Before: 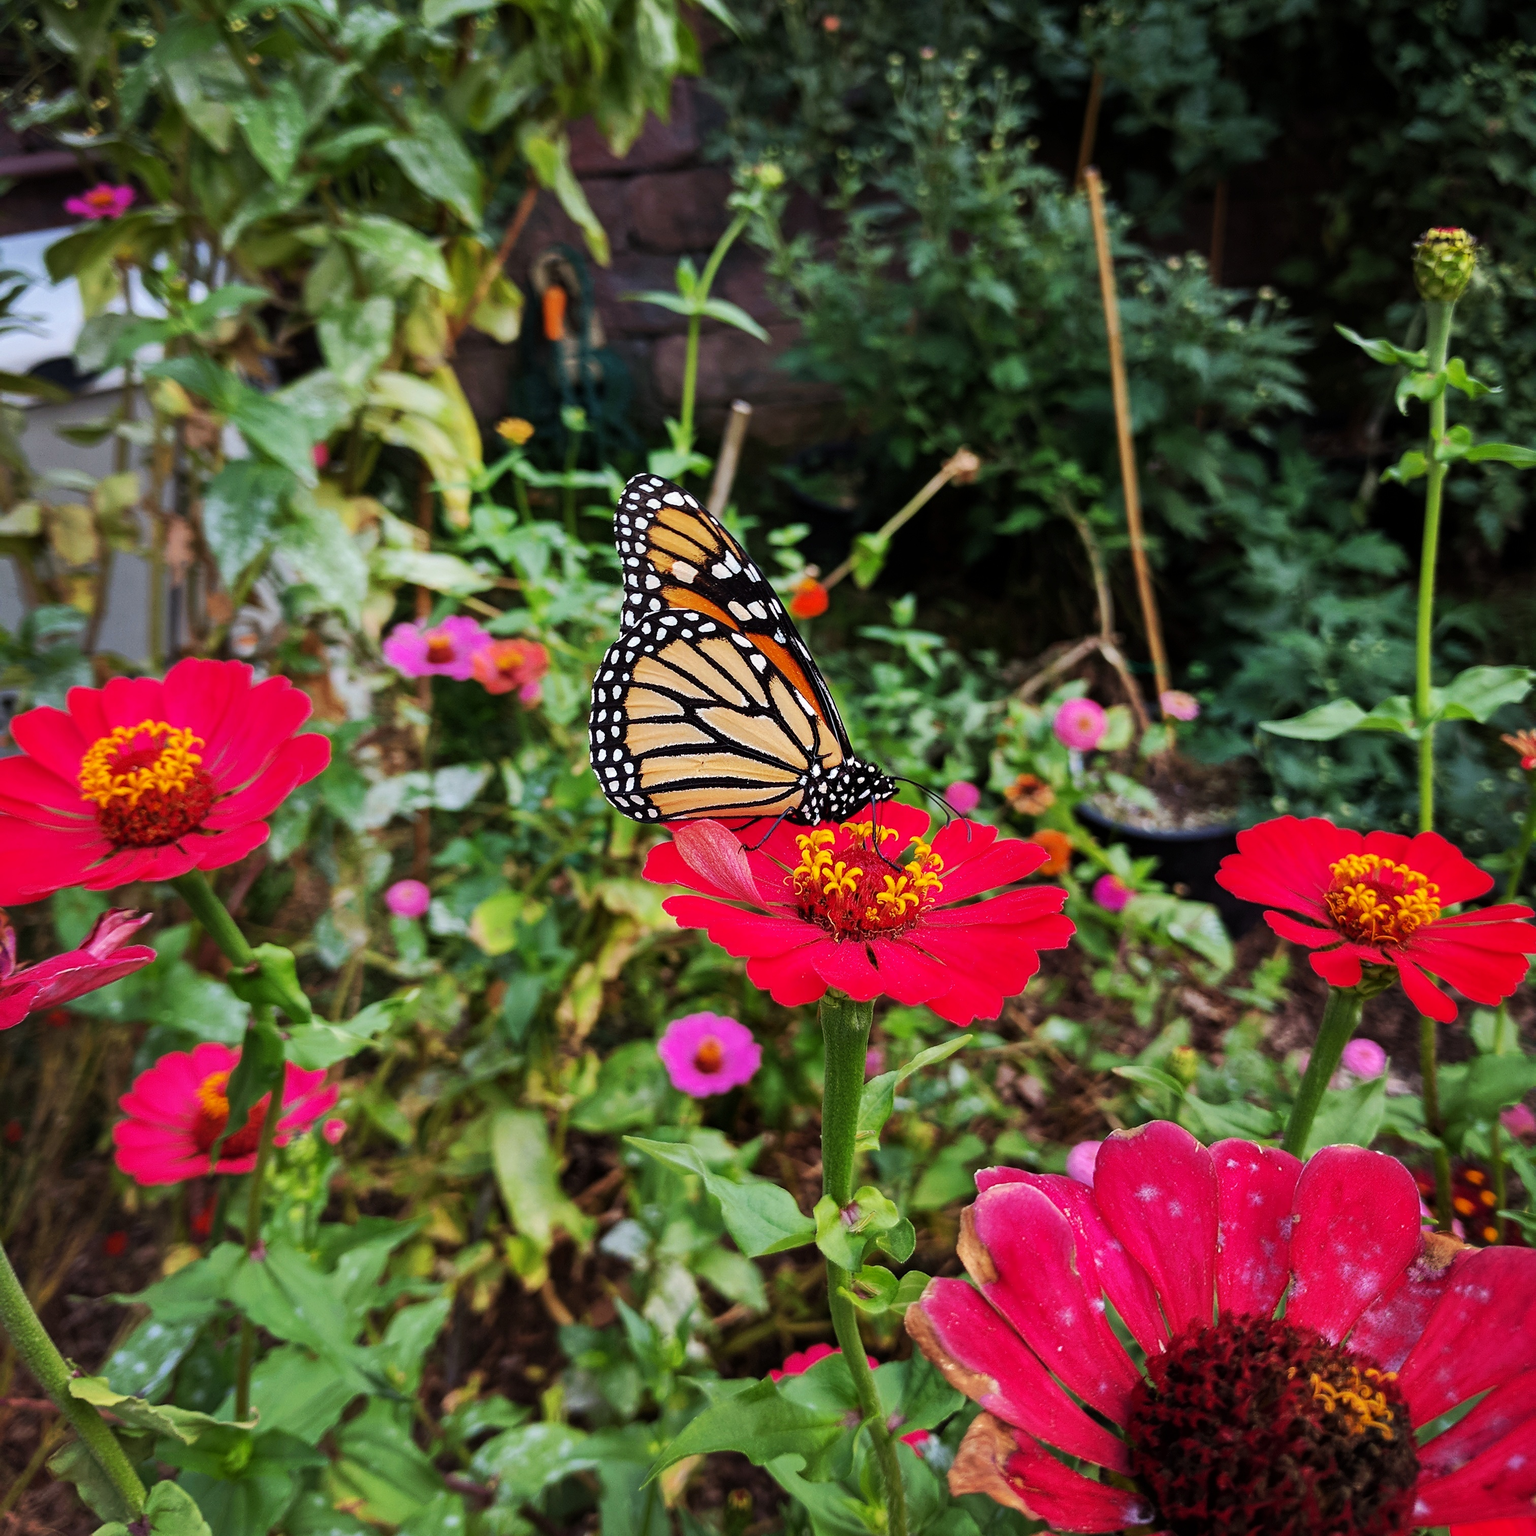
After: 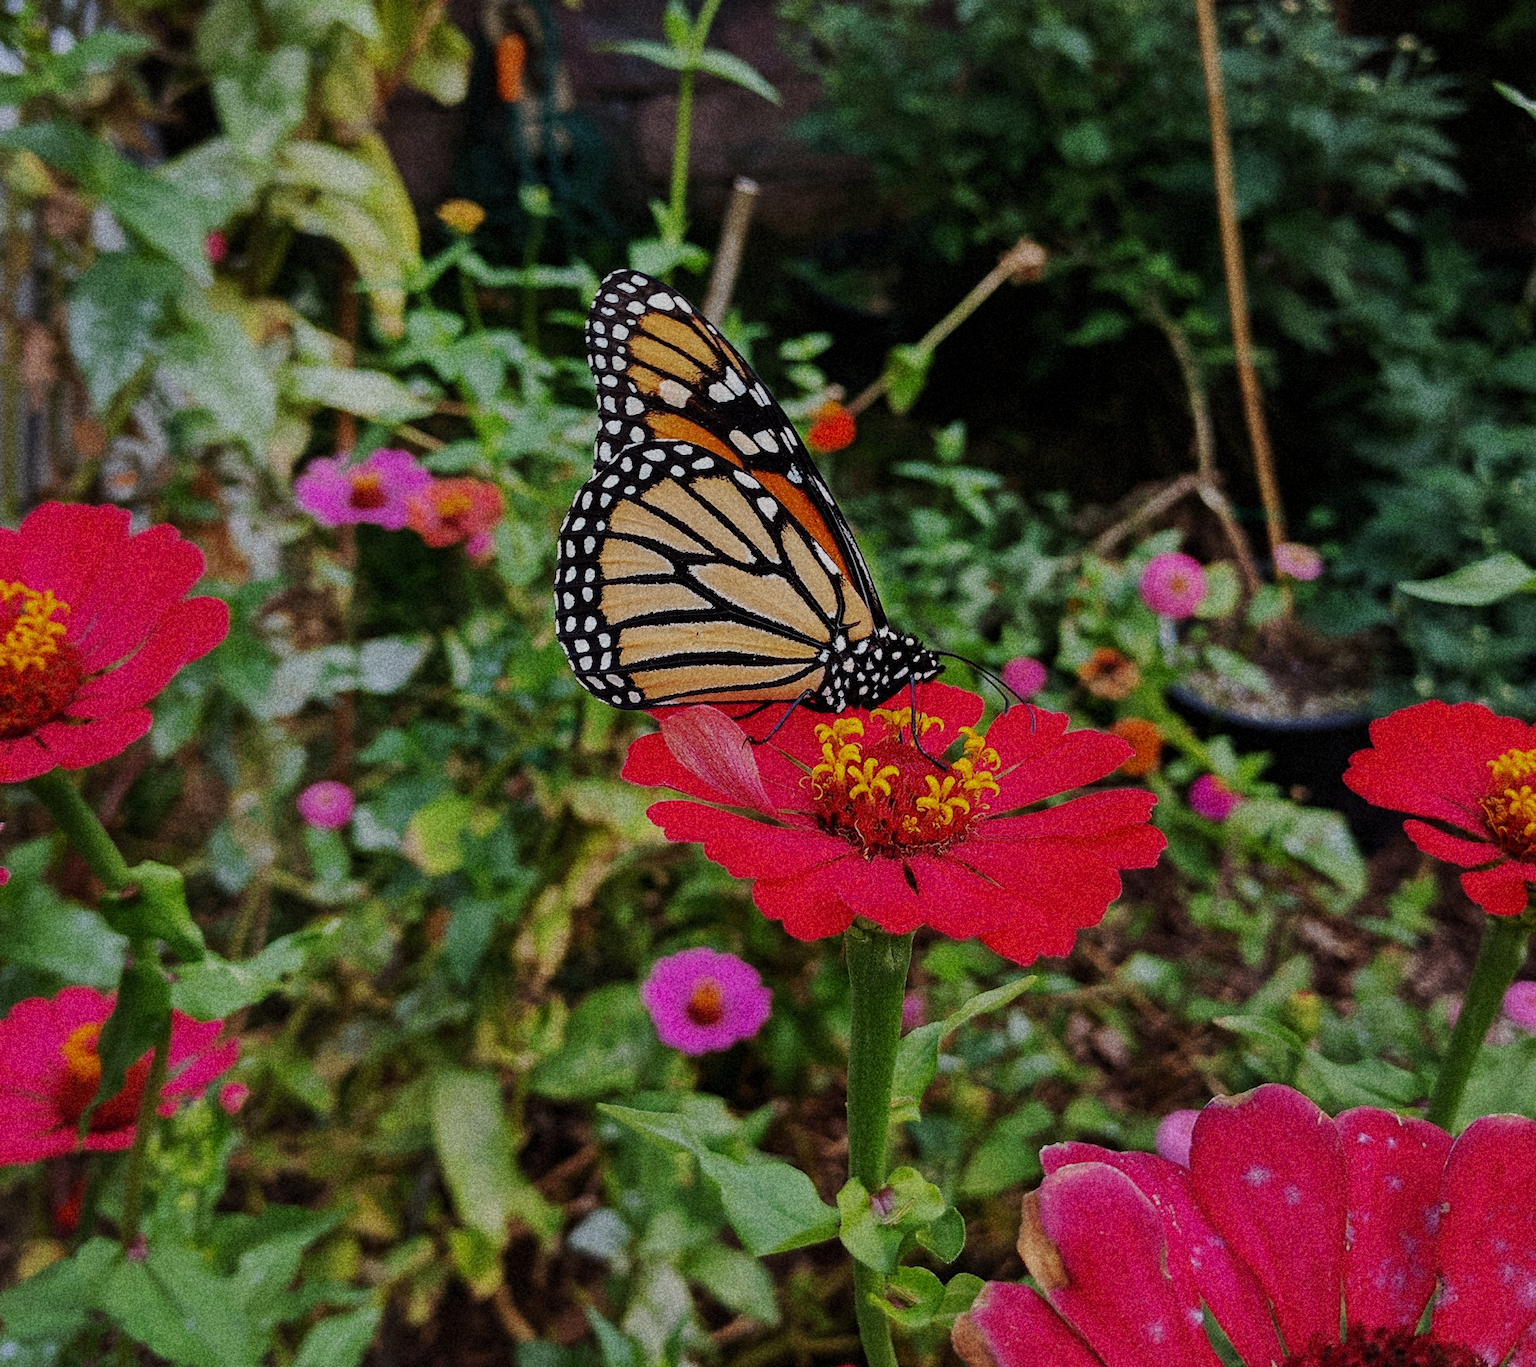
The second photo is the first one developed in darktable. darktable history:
exposure: black level correction 0, exposure -0.766 EV, compensate highlight preservation false
grain: coarseness 14.49 ISO, strength 48.04%, mid-tones bias 35%
crop: left 9.712%, top 16.928%, right 10.845%, bottom 12.332%
